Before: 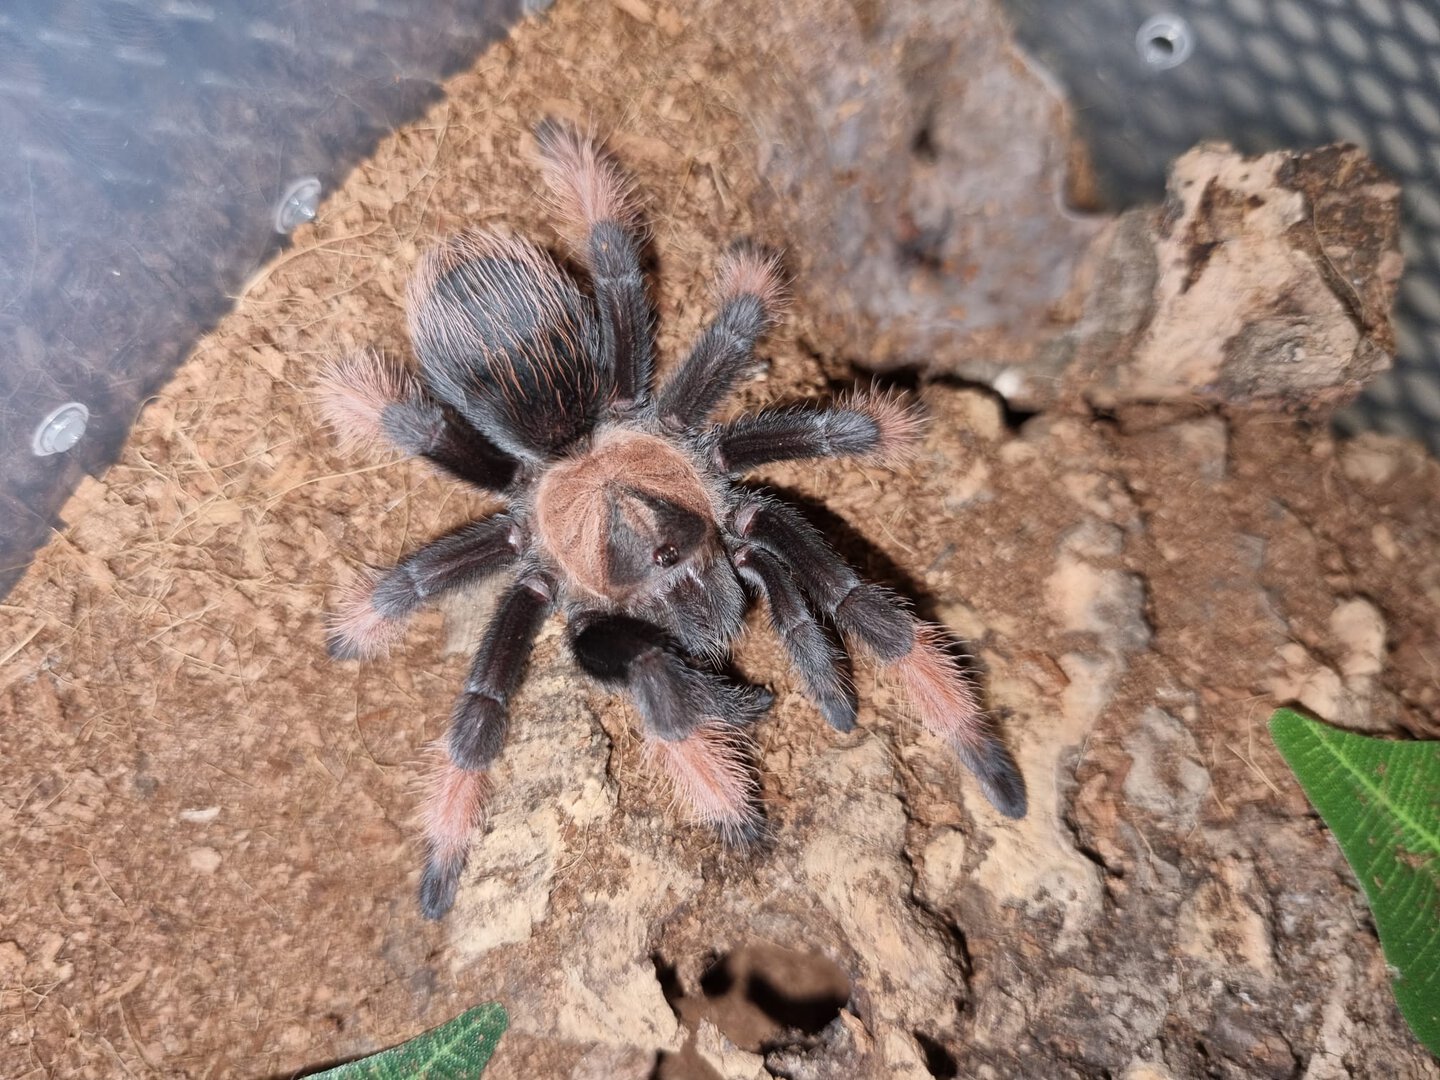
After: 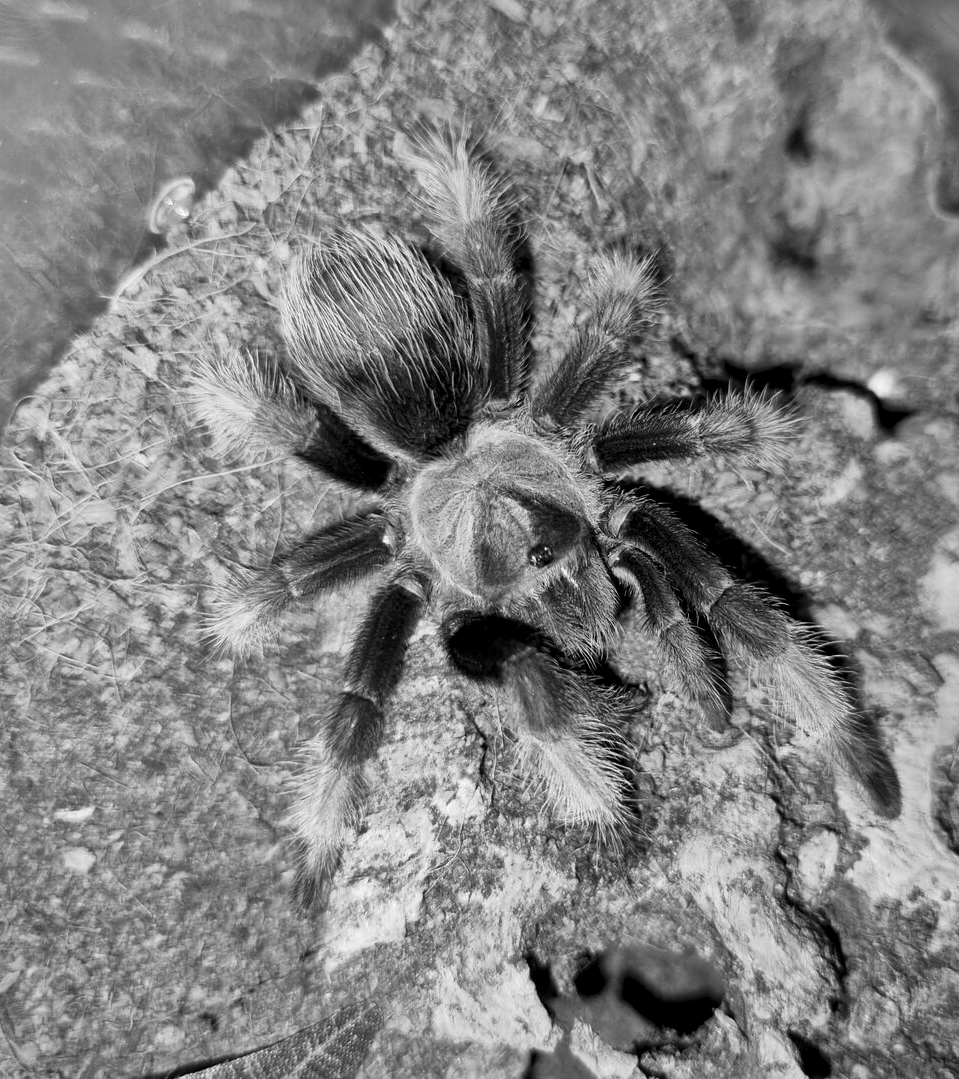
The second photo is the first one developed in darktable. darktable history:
crop and rotate: left 8.786%, right 24.548%
local contrast: mode bilateral grid, contrast 25, coarseness 47, detail 151%, midtone range 0.2
color zones: curves: ch1 [(0, 0.292) (0.001, 0.292) (0.2, 0.264) (0.4, 0.248) (0.6, 0.248) (0.8, 0.264) (0.999, 0.292) (1, 0.292)]
color calibration: output gray [0.21, 0.42, 0.37, 0], gray › normalize channels true, illuminant same as pipeline (D50), adaptation XYZ, x 0.346, y 0.359, gamut compression 0
